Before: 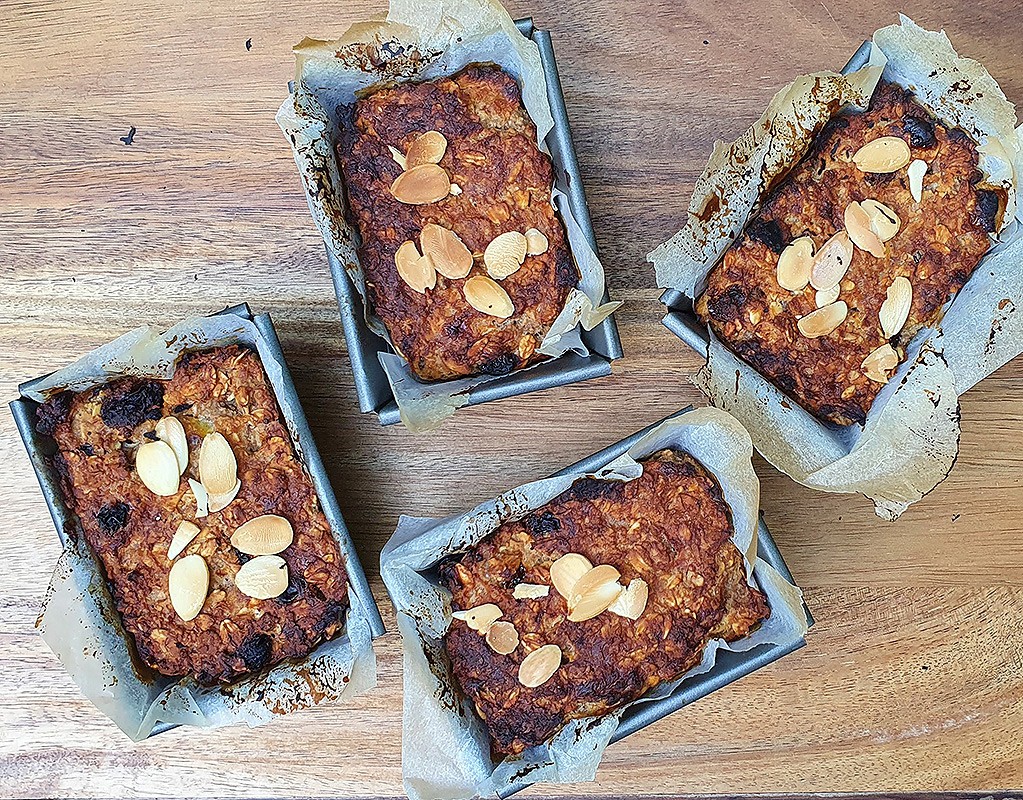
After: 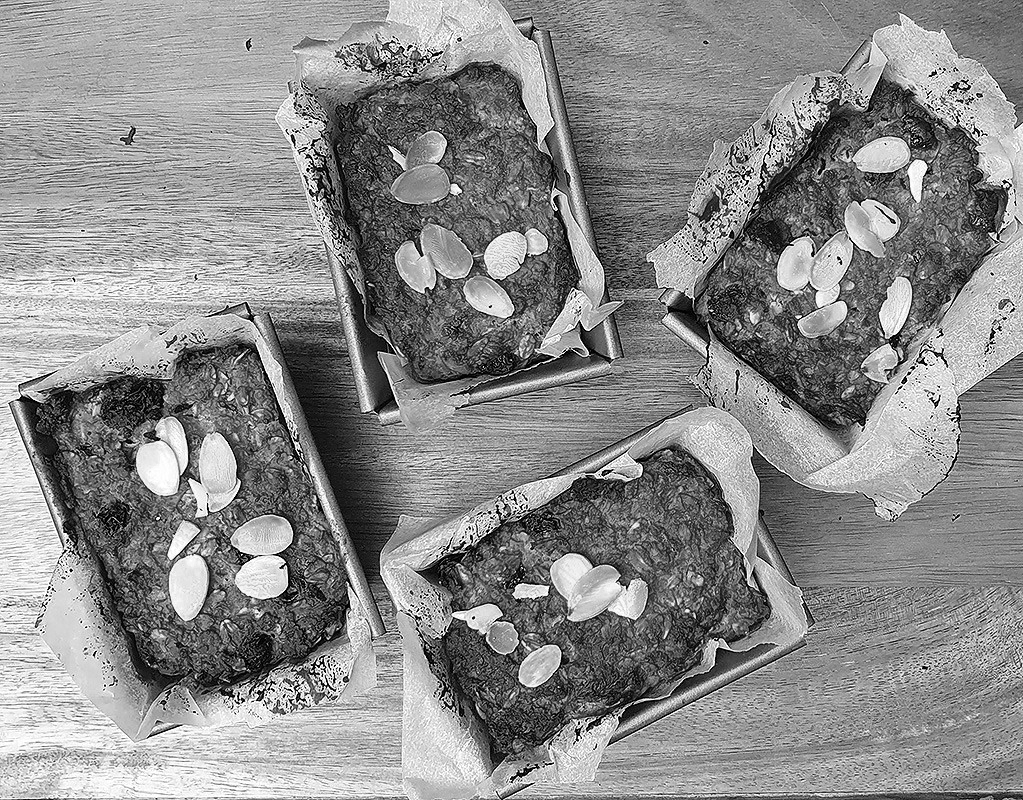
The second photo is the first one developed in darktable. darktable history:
color zones: curves: ch0 [(0.11, 0.396) (0.195, 0.36) (0.25, 0.5) (0.303, 0.412) (0.357, 0.544) (0.75, 0.5) (0.967, 0.328)]; ch1 [(0, 0.468) (0.112, 0.512) (0.202, 0.6) (0.25, 0.5) (0.307, 0.352) (0.357, 0.544) (0.75, 0.5) (0.963, 0.524)]
monochrome: on, module defaults
